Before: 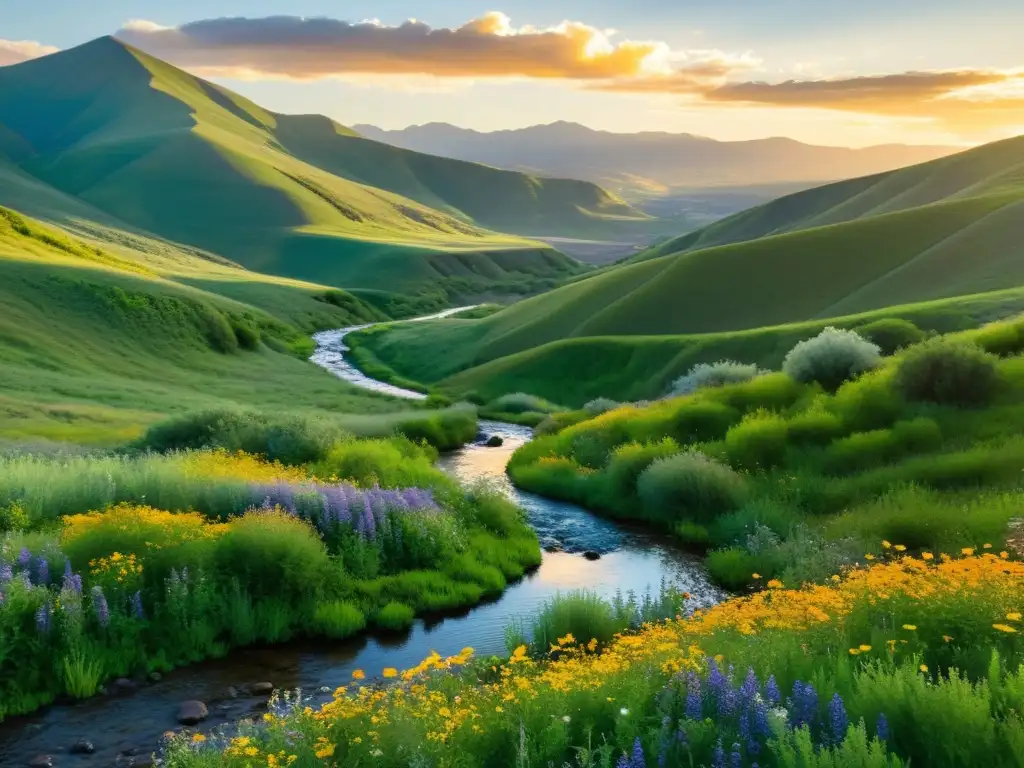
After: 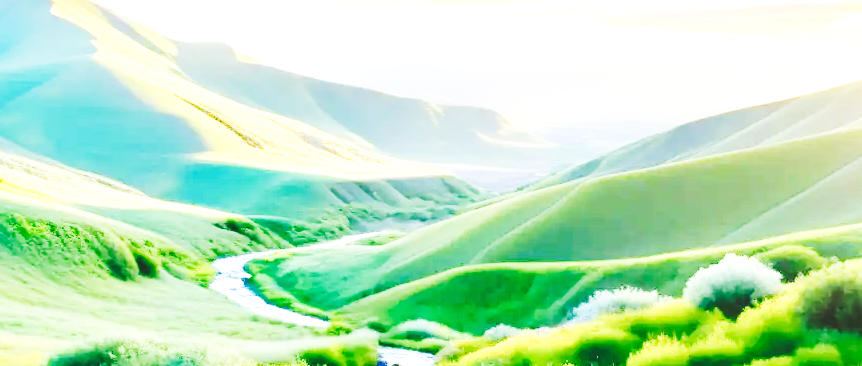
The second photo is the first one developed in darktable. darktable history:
crop and rotate: left 9.701%, top 9.546%, right 6.025%, bottom 42.743%
exposure: black level correction 0, exposure 1.2 EV, compensate exposure bias true, compensate highlight preservation false
tone curve: curves: ch0 [(0, 0) (0.003, 0.117) (0.011, 0.125) (0.025, 0.133) (0.044, 0.144) (0.069, 0.152) (0.1, 0.167) (0.136, 0.186) (0.177, 0.21) (0.224, 0.244) (0.277, 0.295) (0.335, 0.357) (0.399, 0.445) (0.468, 0.531) (0.543, 0.629) (0.623, 0.716) (0.709, 0.803) (0.801, 0.876) (0.898, 0.939) (1, 1)], preserve colors none
color calibration: illuminant as shot in camera, x 0.358, y 0.373, temperature 4628.91 K
base curve: curves: ch0 [(0, 0.003) (0.001, 0.002) (0.006, 0.004) (0.02, 0.022) (0.048, 0.086) (0.094, 0.234) (0.162, 0.431) (0.258, 0.629) (0.385, 0.8) (0.548, 0.918) (0.751, 0.988) (1, 1)], preserve colors none
